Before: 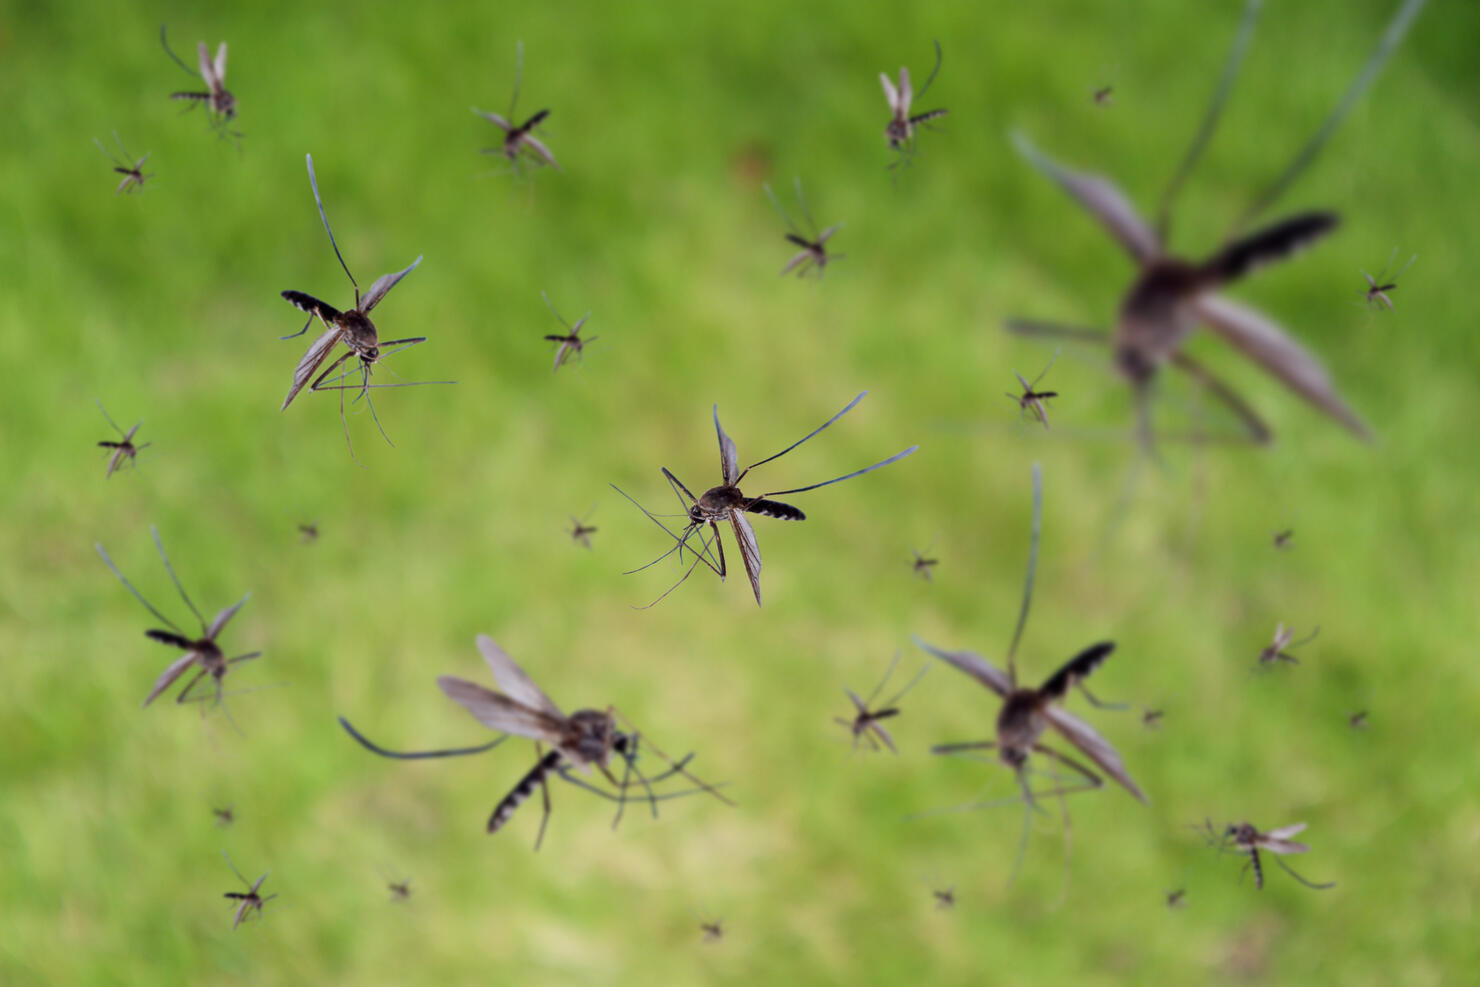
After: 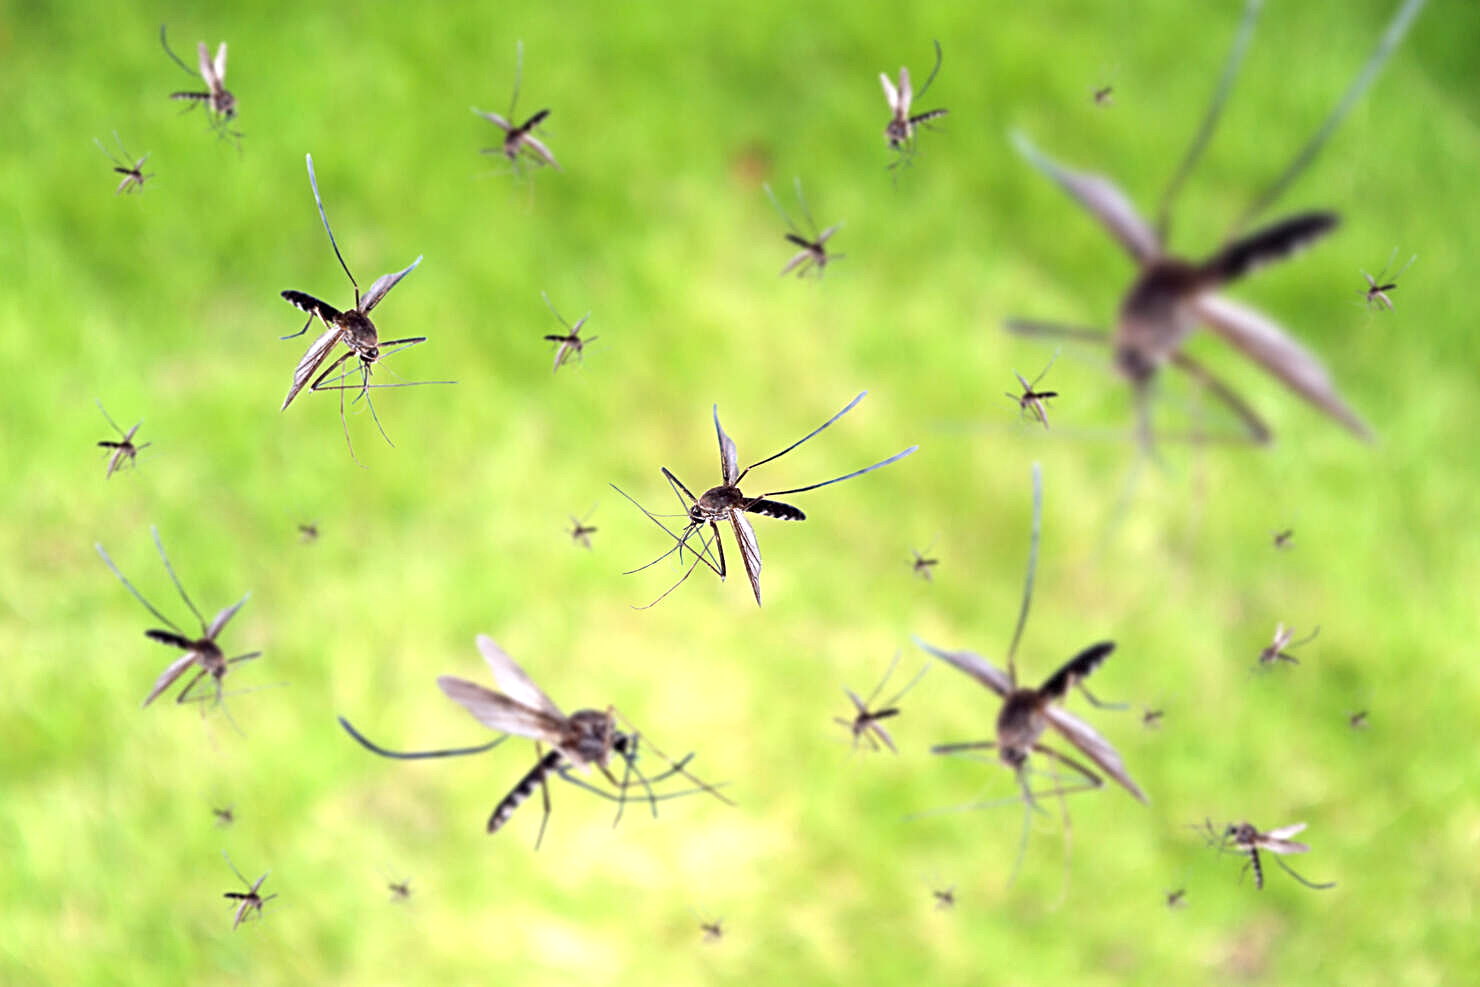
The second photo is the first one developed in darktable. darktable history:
sharpen: radius 2.78
exposure: black level correction 0, exposure 1.096 EV, compensate exposure bias true, compensate highlight preservation false
